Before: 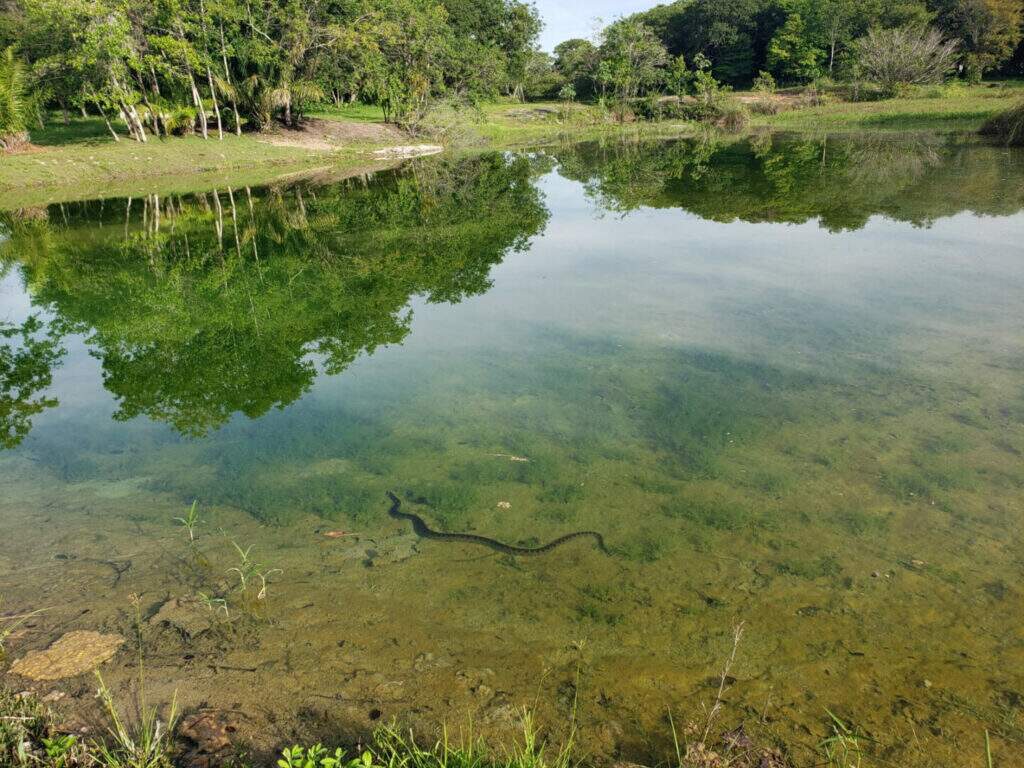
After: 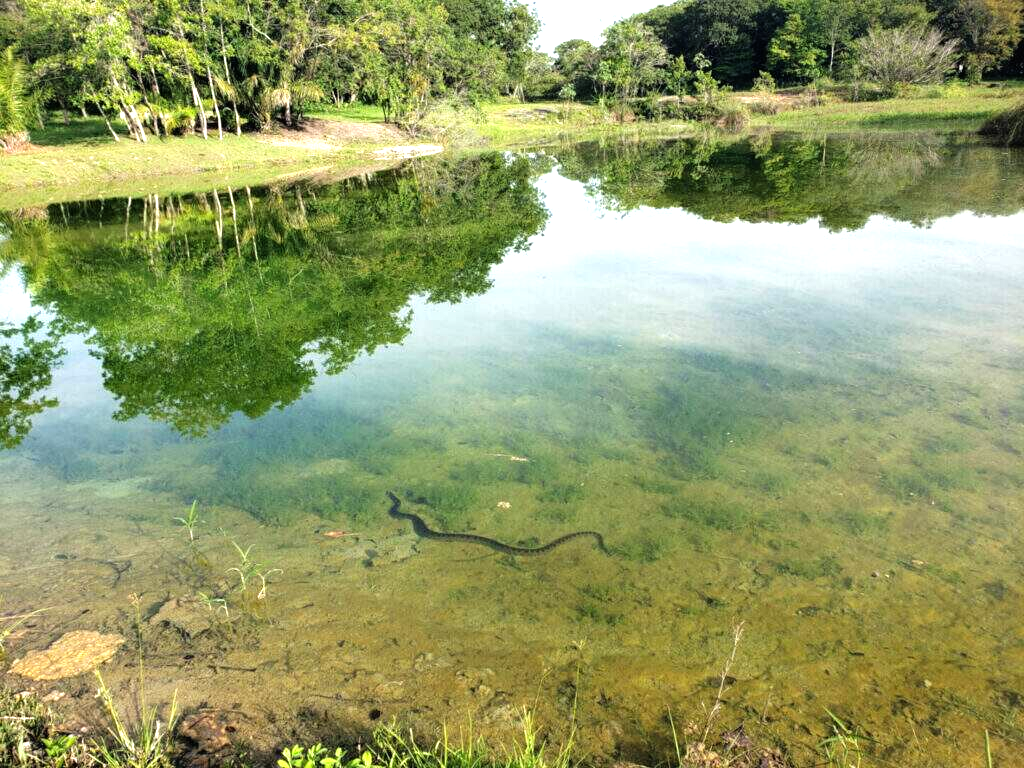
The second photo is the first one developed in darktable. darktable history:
tone equalizer: -8 EV -1.08 EV, -7 EV -1.01 EV, -6 EV -0.873 EV, -5 EV -0.575 EV, -3 EV 0.562 EV, -2 EV 0.87 EV, -1 EV 0.992 EV, +0 EV 1.08 EV
